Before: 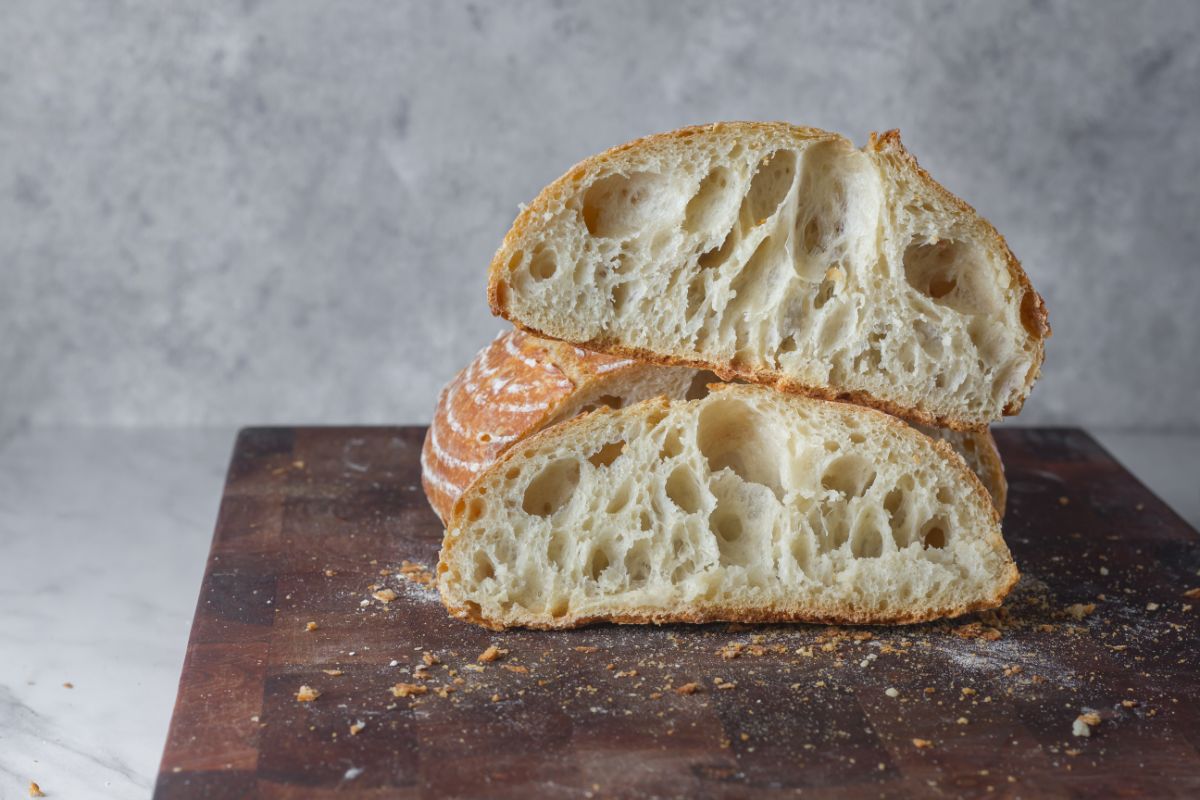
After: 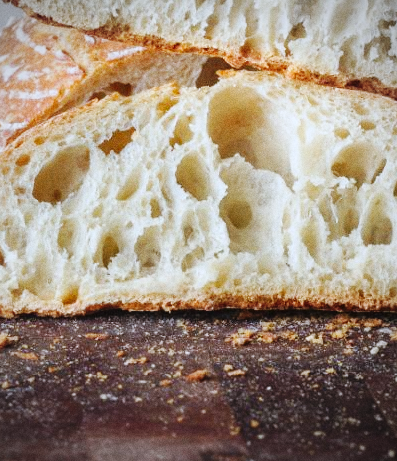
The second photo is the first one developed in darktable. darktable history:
crop: left 40.878%, top 39.176%, right 25.993%, bottom 3.081%
grain: coarseness 0.09 ISO
color correction: highlights a* -0.772, highlights b* -8.92
vignetting: on, module defaults
base curve: curves: ch0 [(0, 0) (0.036, 0.025) (0.121, 0.166) (0.206, 0.329) (0.605, 0.79) (1, 1)], preserve colors none
